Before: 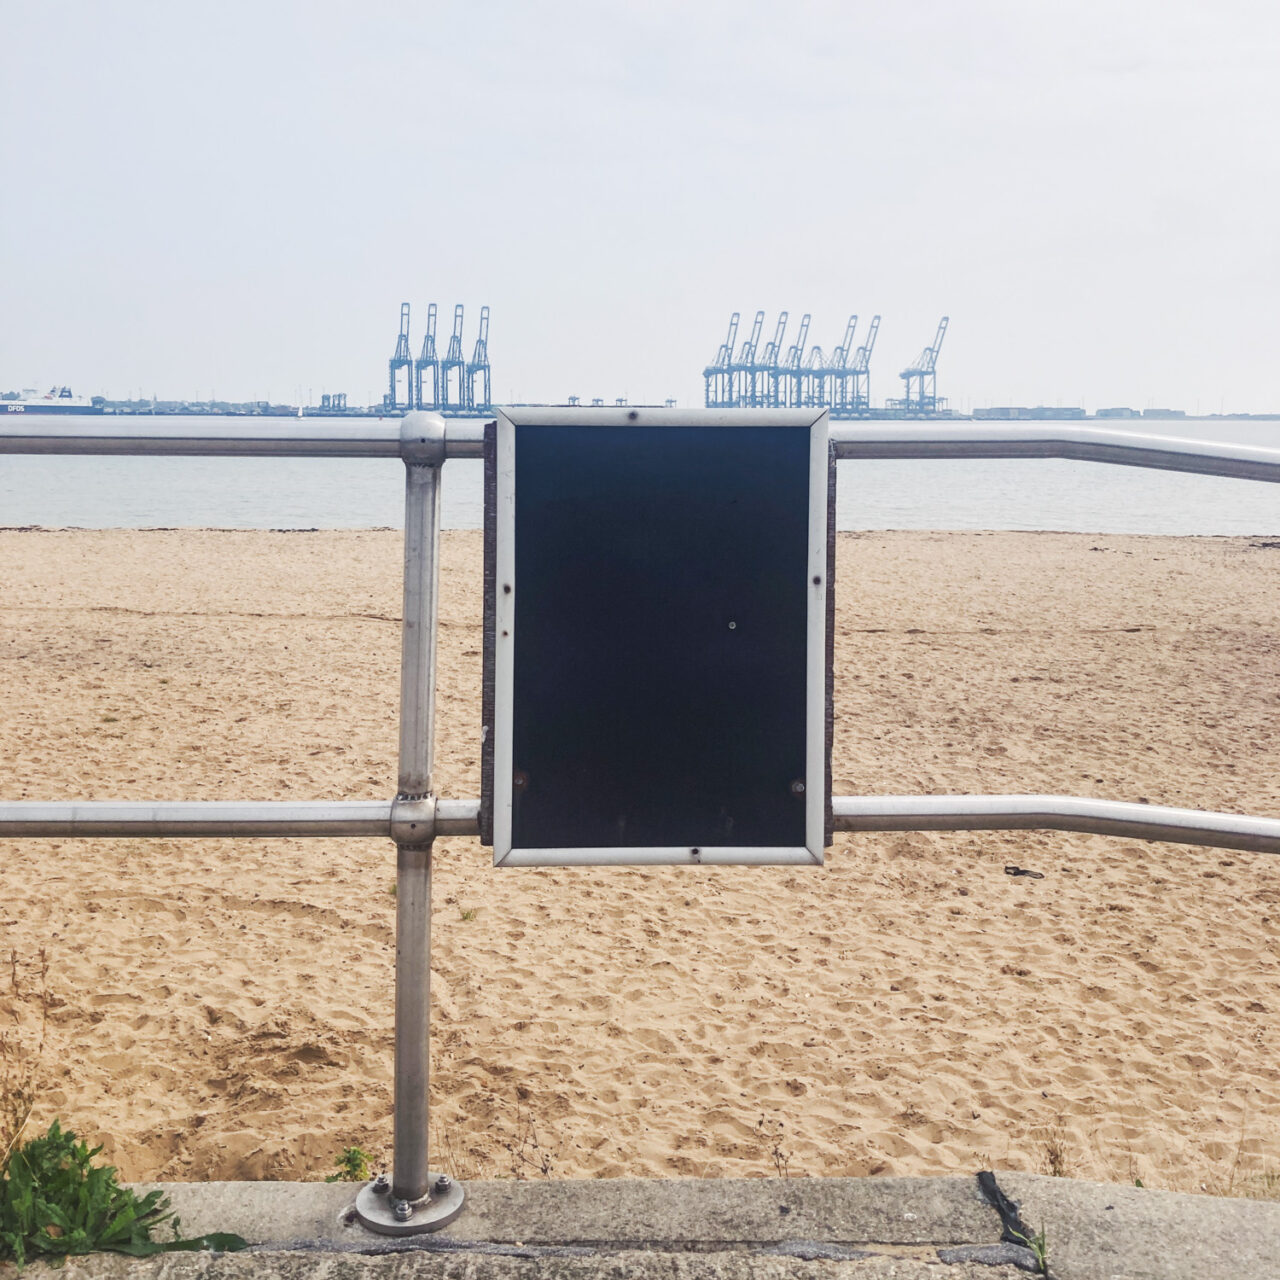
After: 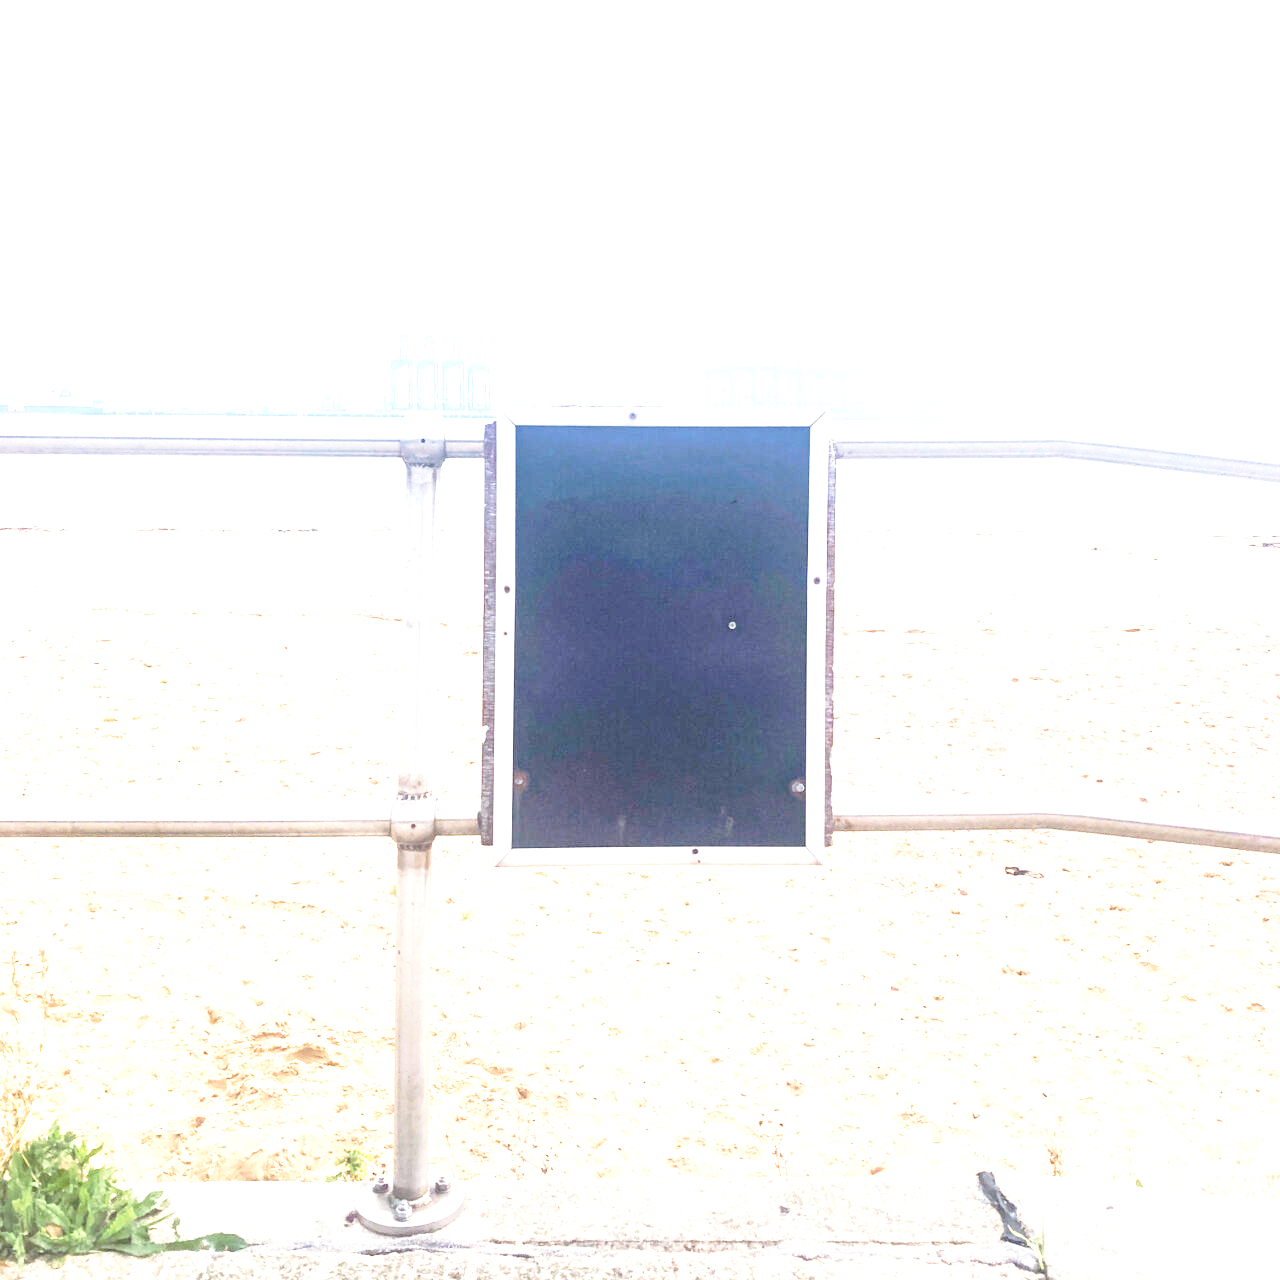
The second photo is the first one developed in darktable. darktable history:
base curve: curves: ch0 [(0, 0) (0.028, 0.03) (0.121, 0.232) (0.46, 0.748) (0.859, 0.968) (1, 1)], preserve colors none
exposure: black level correction 0, exposure 2.088 EV, compensate exposure bias true, compensate highlight preservation false
